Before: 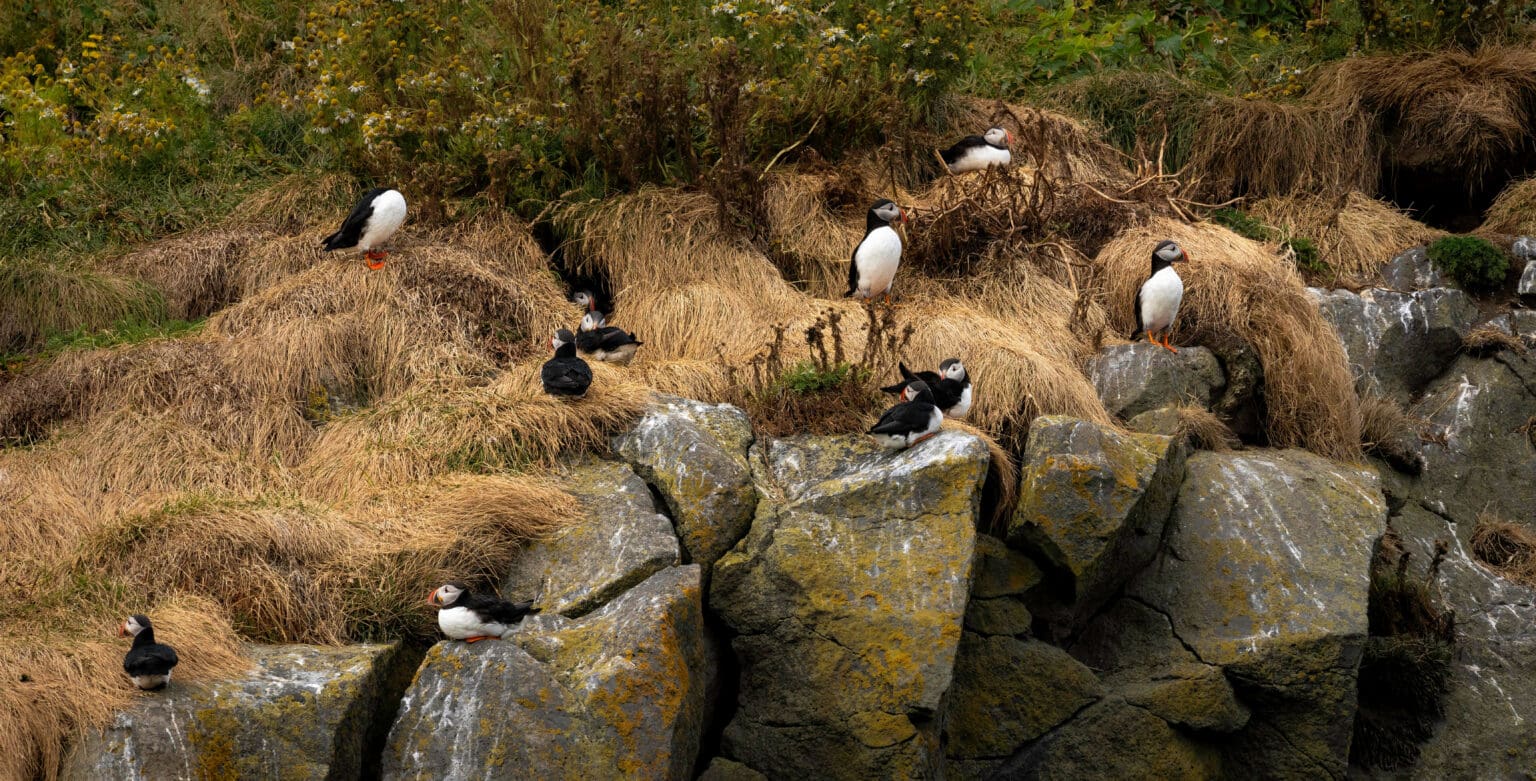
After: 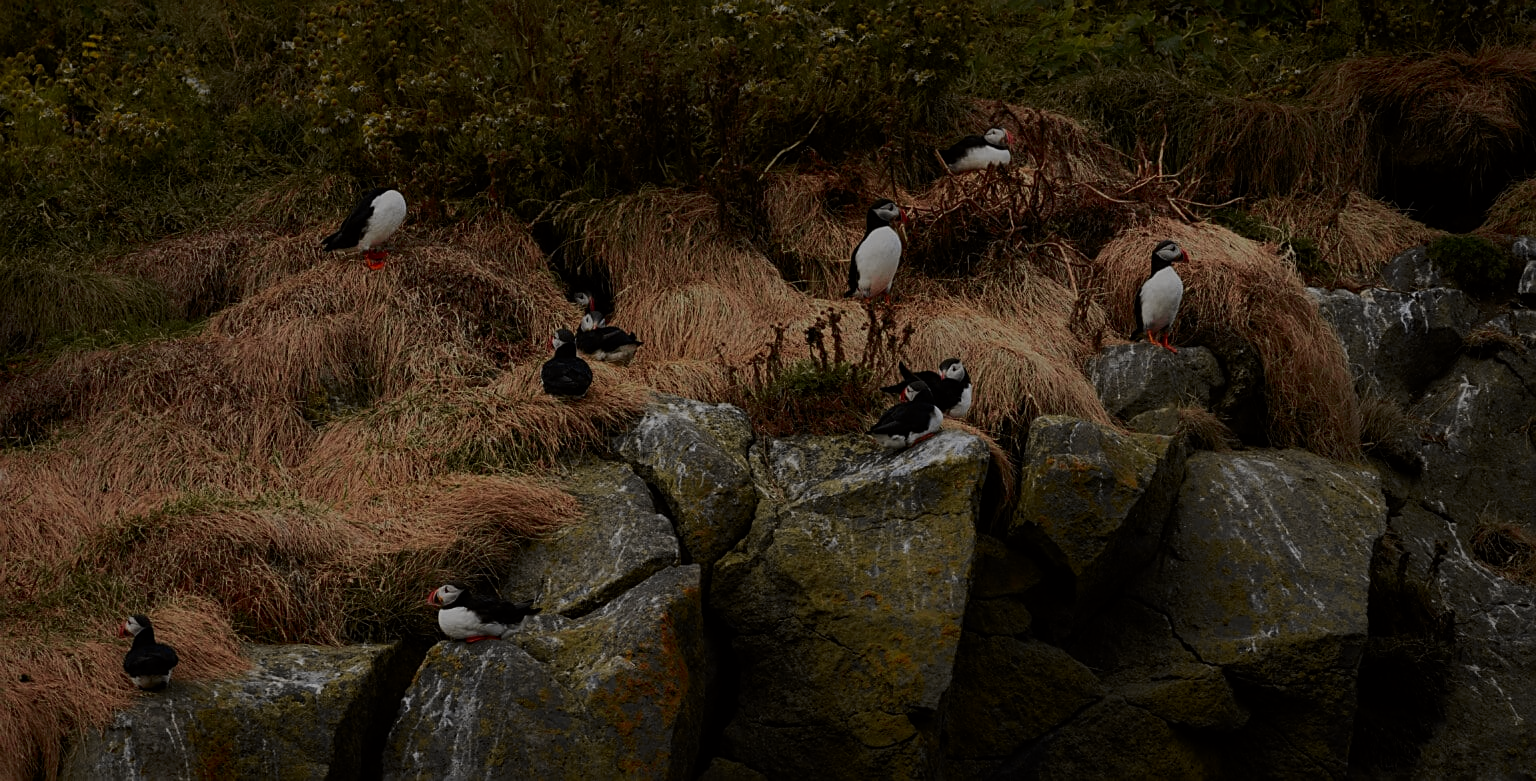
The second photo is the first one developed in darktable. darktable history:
bloom: size 9%, threshold 100%, strength 7%
sharpen: on, module defaults
tone equalizer: -8 EV -2 EV, -7 EV -2 EV, -6 EV -2 EV, -5 EV -2 EV, -4 EV -2 EV, -3 EV -2 EV, -2 EV -2 EV, -1 EV -1.63 EV, +0 EV -2 EV
tone curve: curves: ch0 [(0, 0) (0.087, 0.054) (0.281, 0.245) (0.532, 0.514) (0.835, 0.818) (0.994, 0.955)]; ch1 [(0, 0) (0.27, 0.195) (0.406, 0.435) (0.452, 0.474) (0.495, 0.5) (0.514, 0.508) (0.537, 0.556) (0.654, 0.689) (1, 1)]; ch2 [(0, 0) (0.269, 0.299) (0.459, 0.441) (0.498, 0.499) (0.523, 0.52) (0.551, 0.549) (0.633, 0.625) (0.659, 0.681) (0.718, 0.764) (1, 1)], color space Lab, independent channels, preserve colors none
